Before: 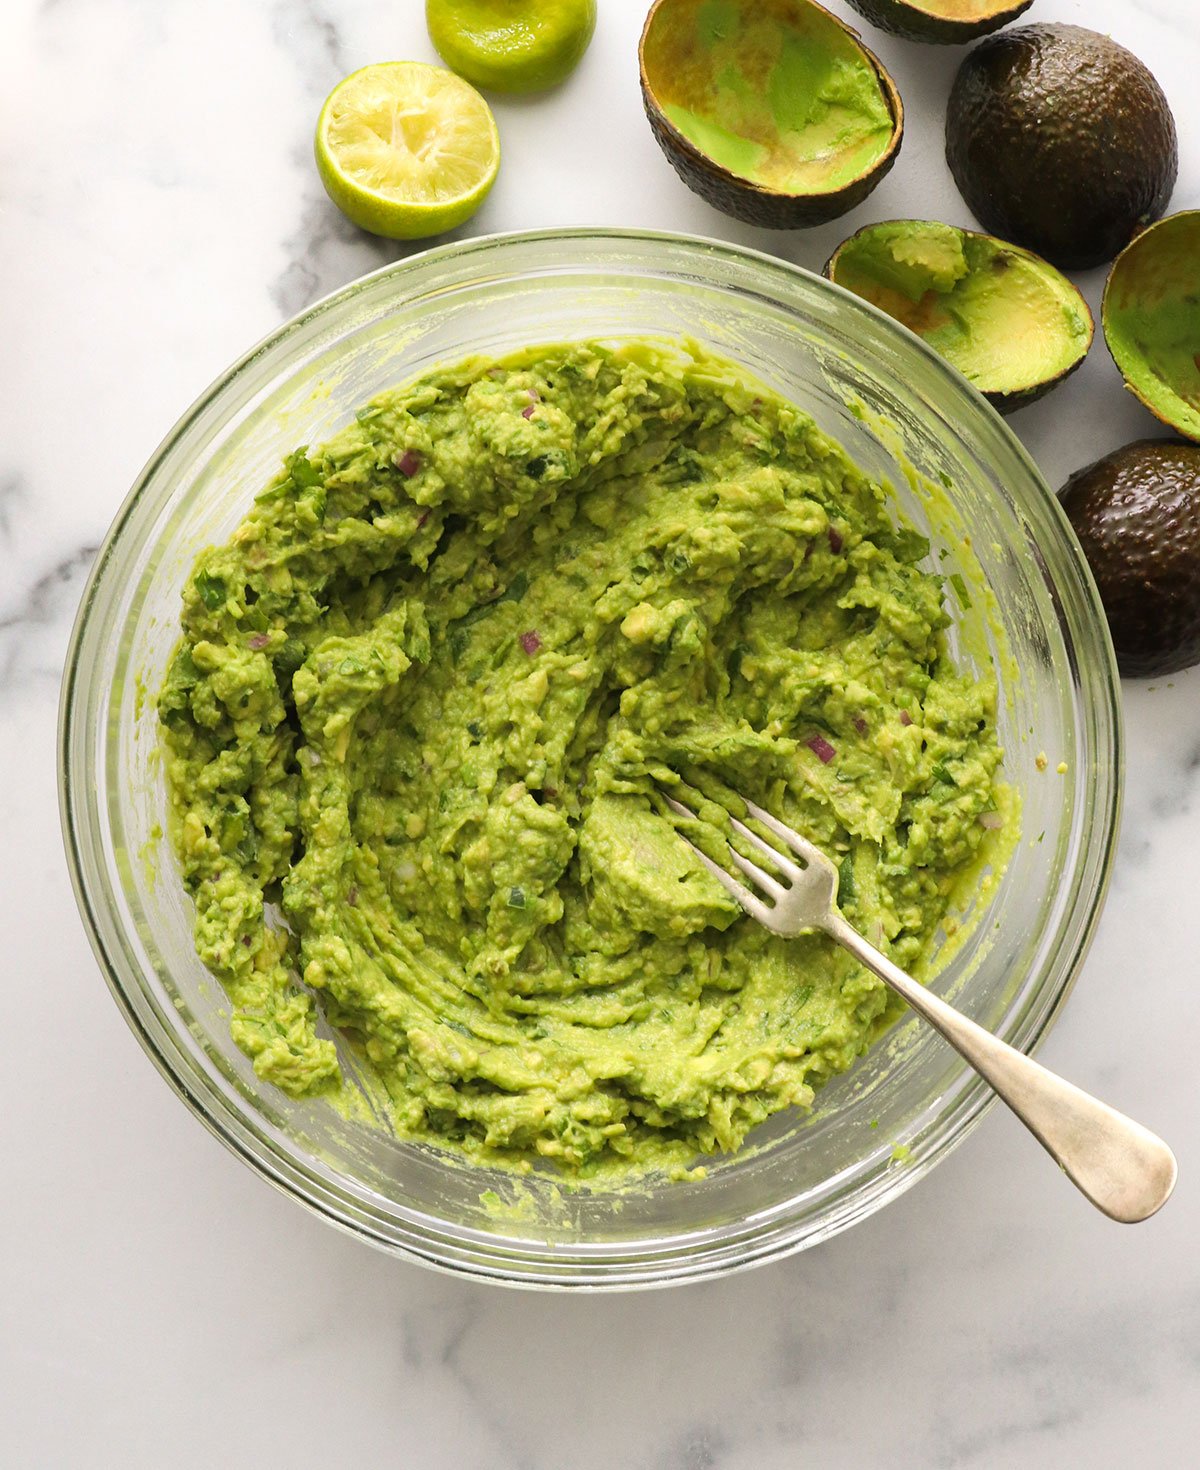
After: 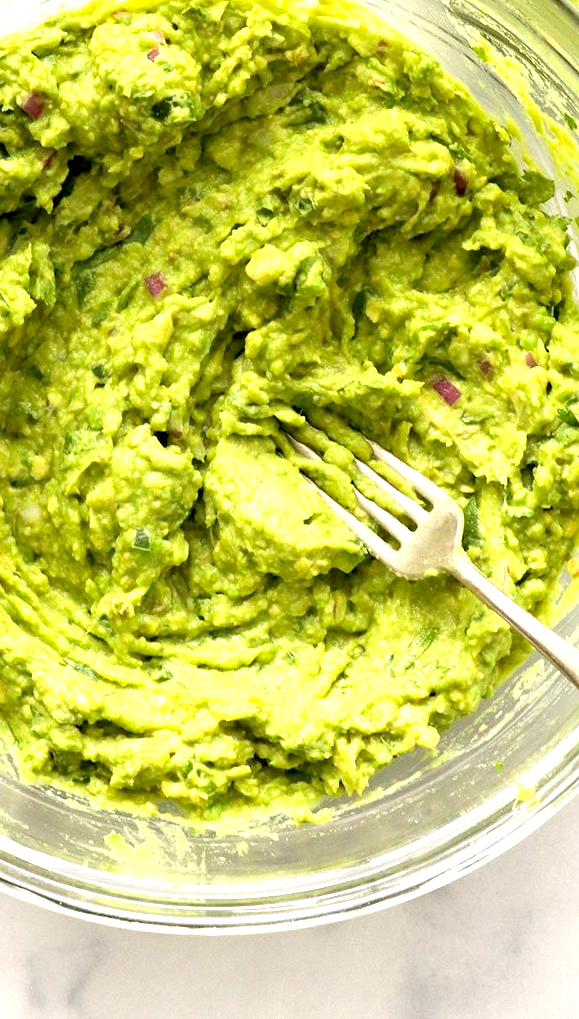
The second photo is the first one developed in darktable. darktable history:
exposure: black level correction 0.01, exposure 1 EV, compensate highlight preservation false
crop: left 31.305%, top 24.36%, right 20.366%, bottom 6.274%
